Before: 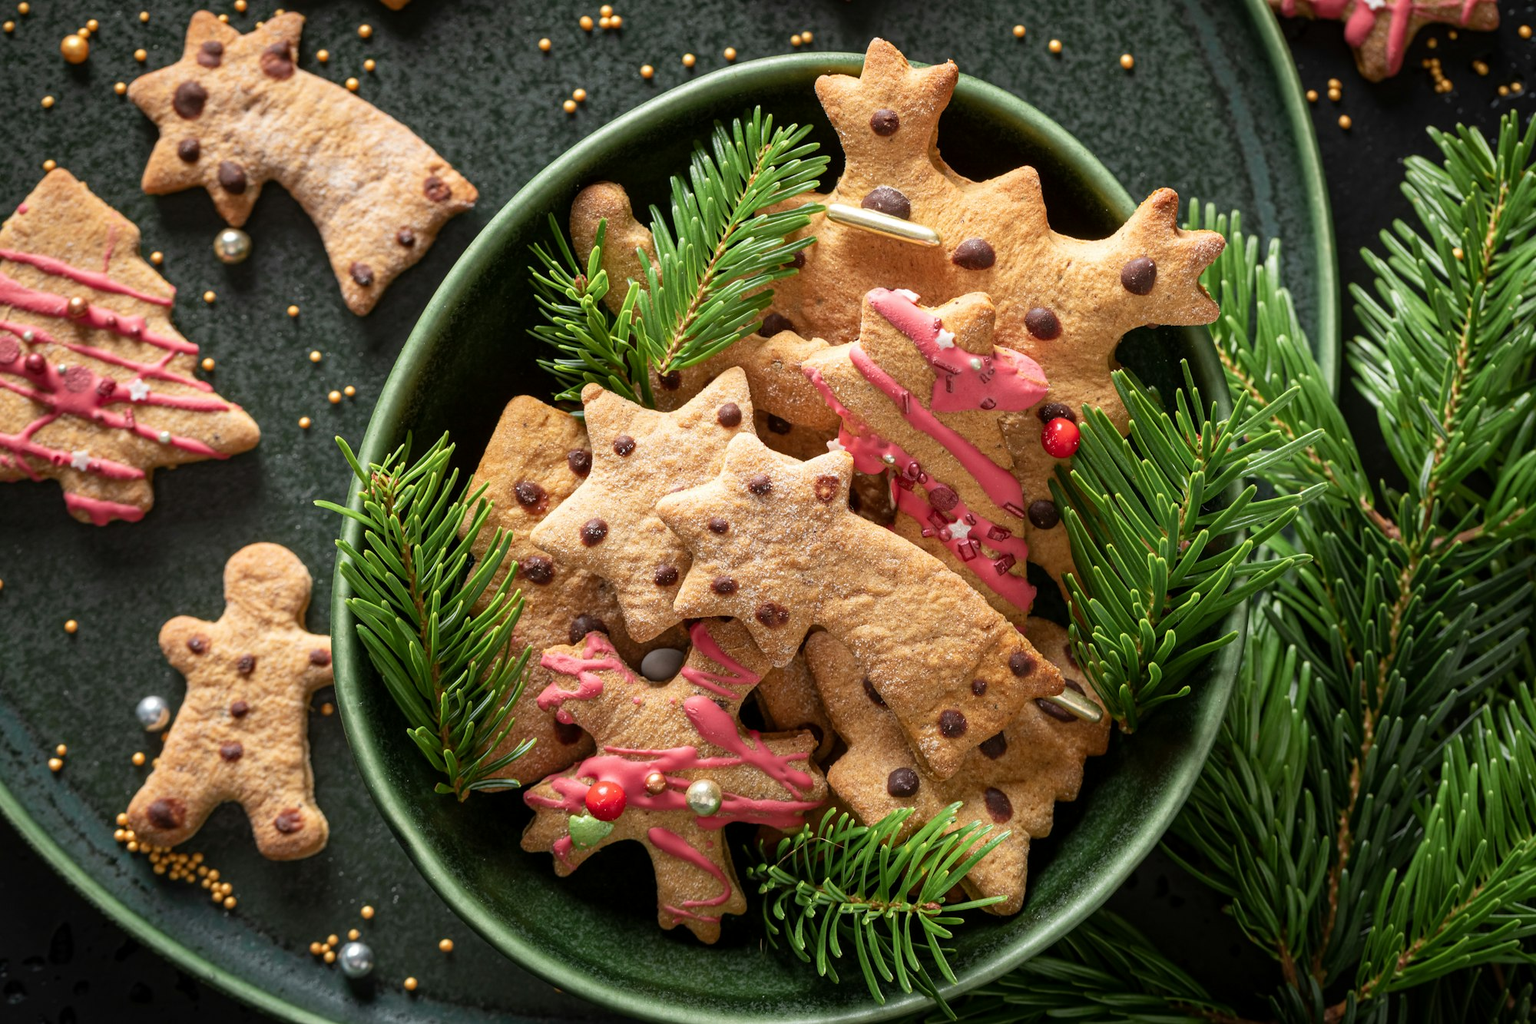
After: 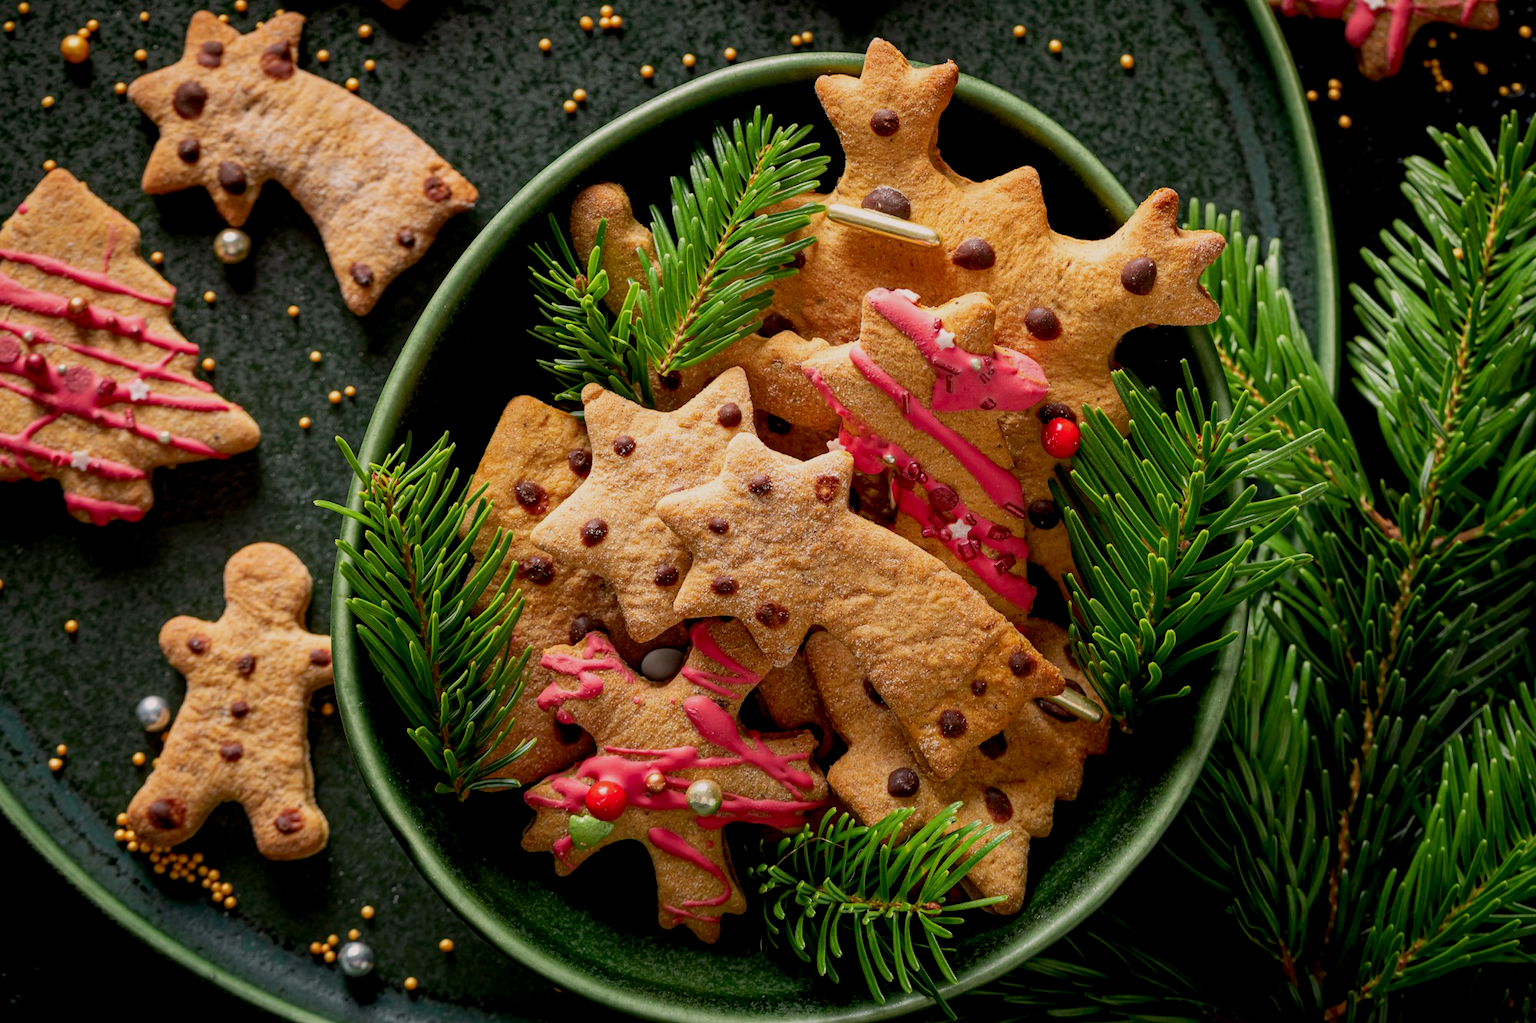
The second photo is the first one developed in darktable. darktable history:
color correction: highlights a* 3.22, highlights b* 2.05, saturation 1.22
exposure: black level correction 0.011, exposure -0.472 EV, compensate exposure bias true, compensate highlight preservation false
